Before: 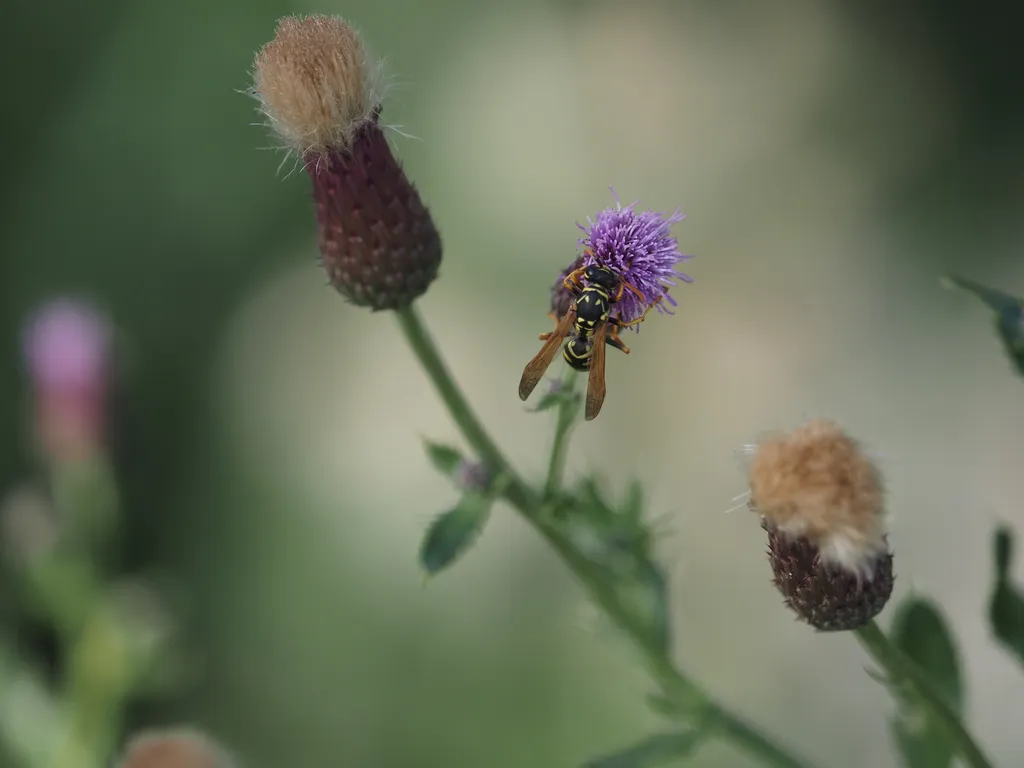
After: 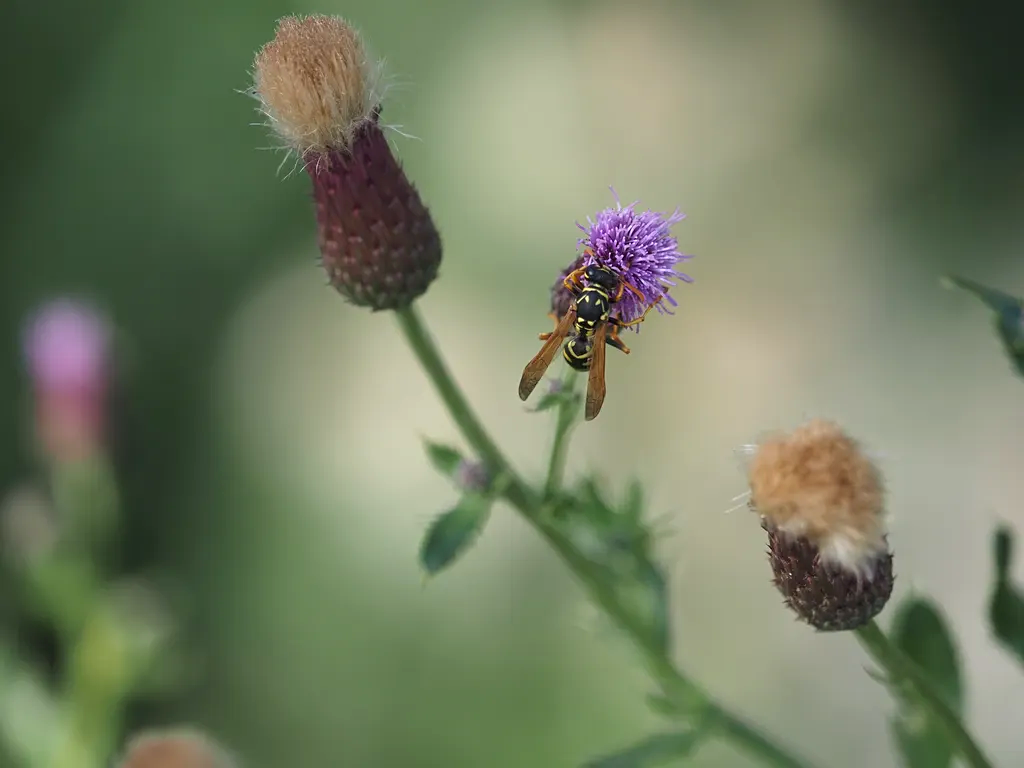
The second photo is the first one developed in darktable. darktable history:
color zones: curves: ch1 [(0.25, 0.5) (0.747, 0.71)]
contrast brightness saturation: saturation 0.132
tone equalizer: -8 EV -0.408 EV, -7 EV -0.393 EV, -6 EV -0.357 EV, -5 EV -0.201 EV, -3 EV 0.234 EV, -2 EV 0.346 EV, -1 EV 0.372 EV, +0 EV 0.388 EV, smoothing diameter 24.83%, edges refinement/feathering 8.19, preserve details guided filter
sharpen: amount 0.218
